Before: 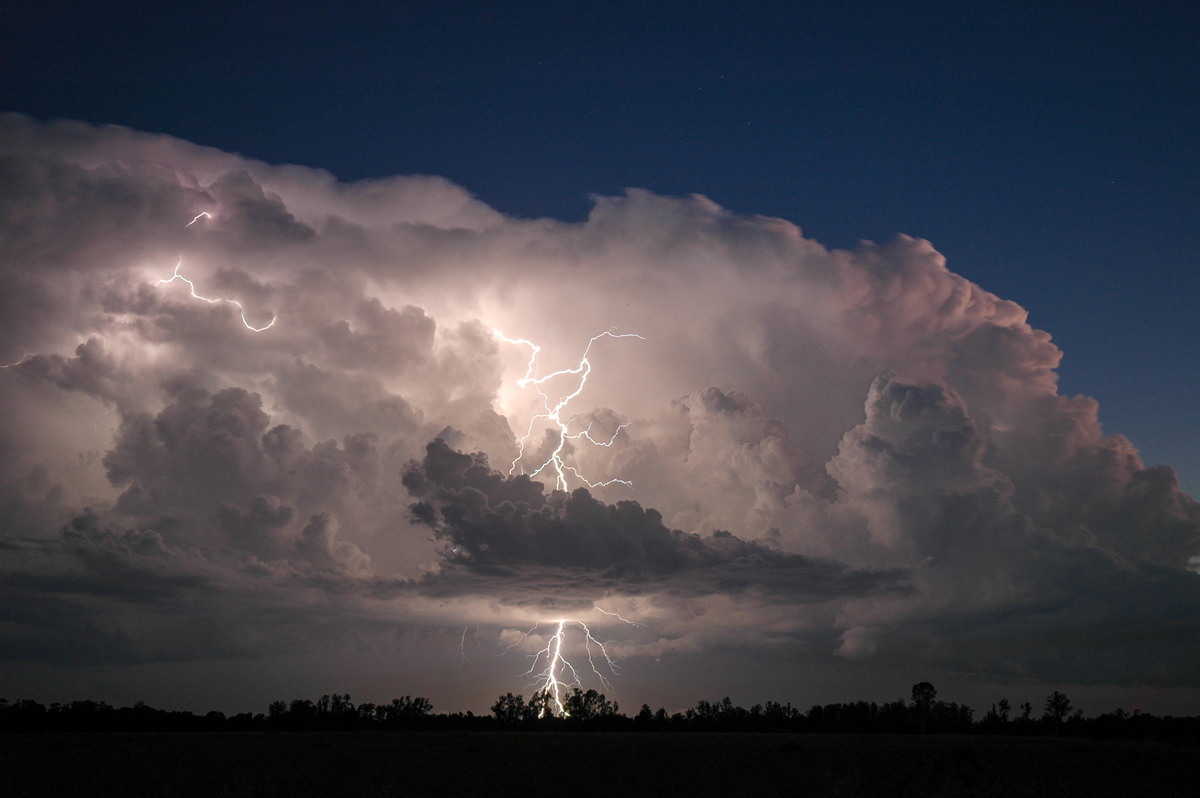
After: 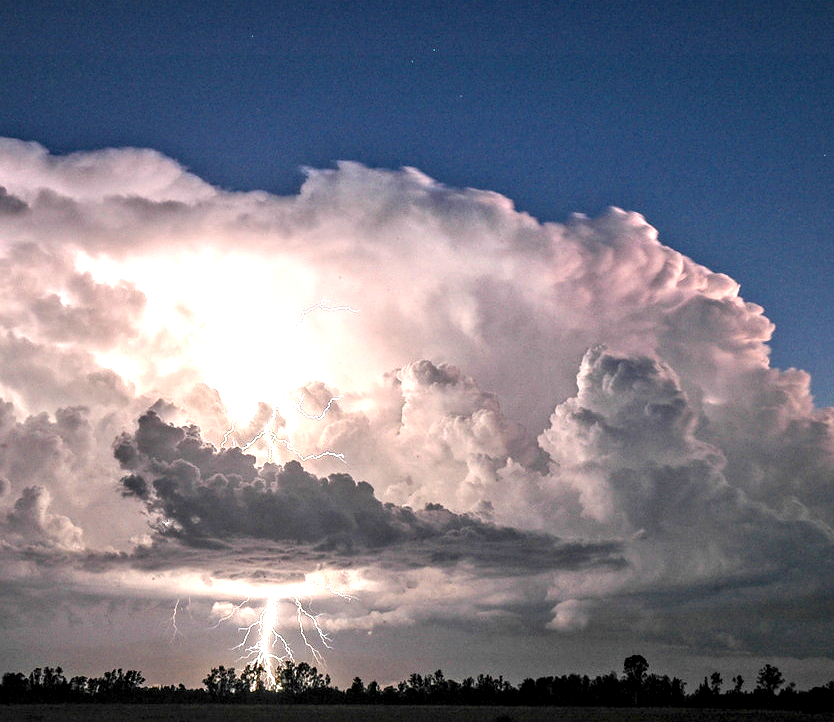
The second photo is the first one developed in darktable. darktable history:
crop and rotate: left 24.028%, top 3.409%, right 6.39%, bottom 5.993%
sharpen: radius 0.971, amount 0.616
exposure: black level correction 0, exposure 1.451 EV, compensate highlight preservation false
local contrast: on, module defaults
contrast equalizer: octaves 7, y [[0.511, 0.558, 0.631, 0.632, 0.559, 0.512], [0.5 ×6], [0.507, 0.559, 0.627, 0.644, 0.647, 0.647], [0 ×6], [0 ×6]]
